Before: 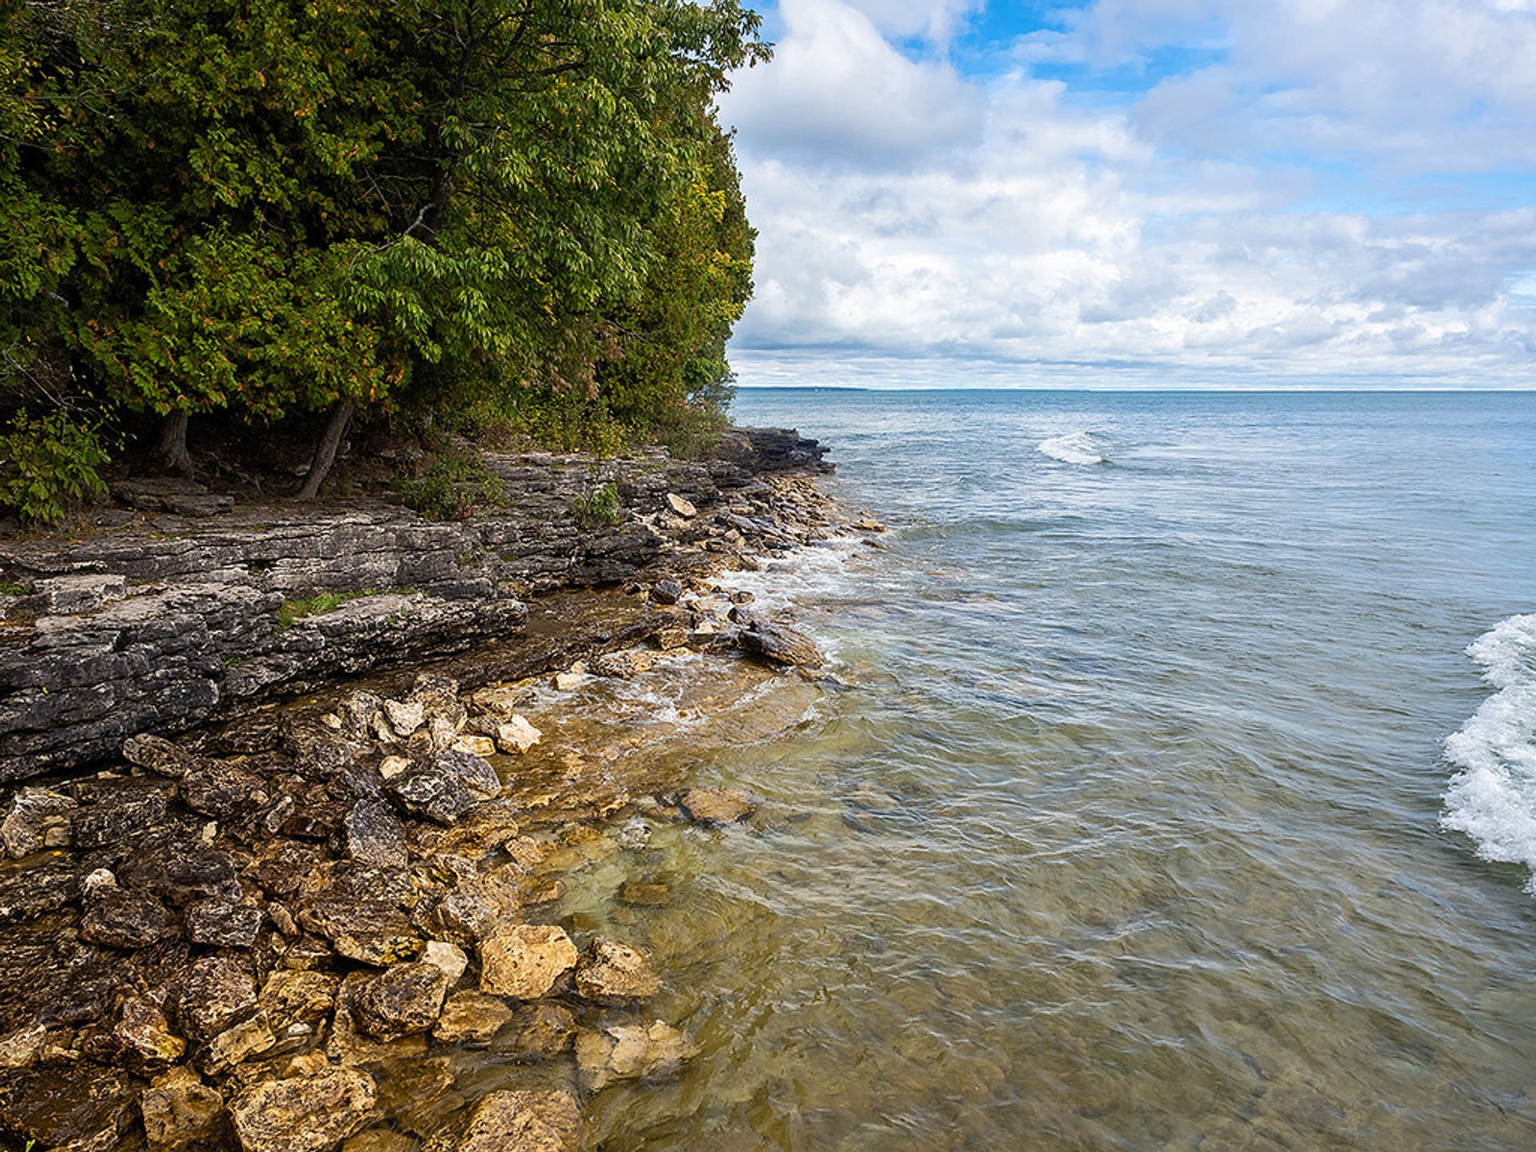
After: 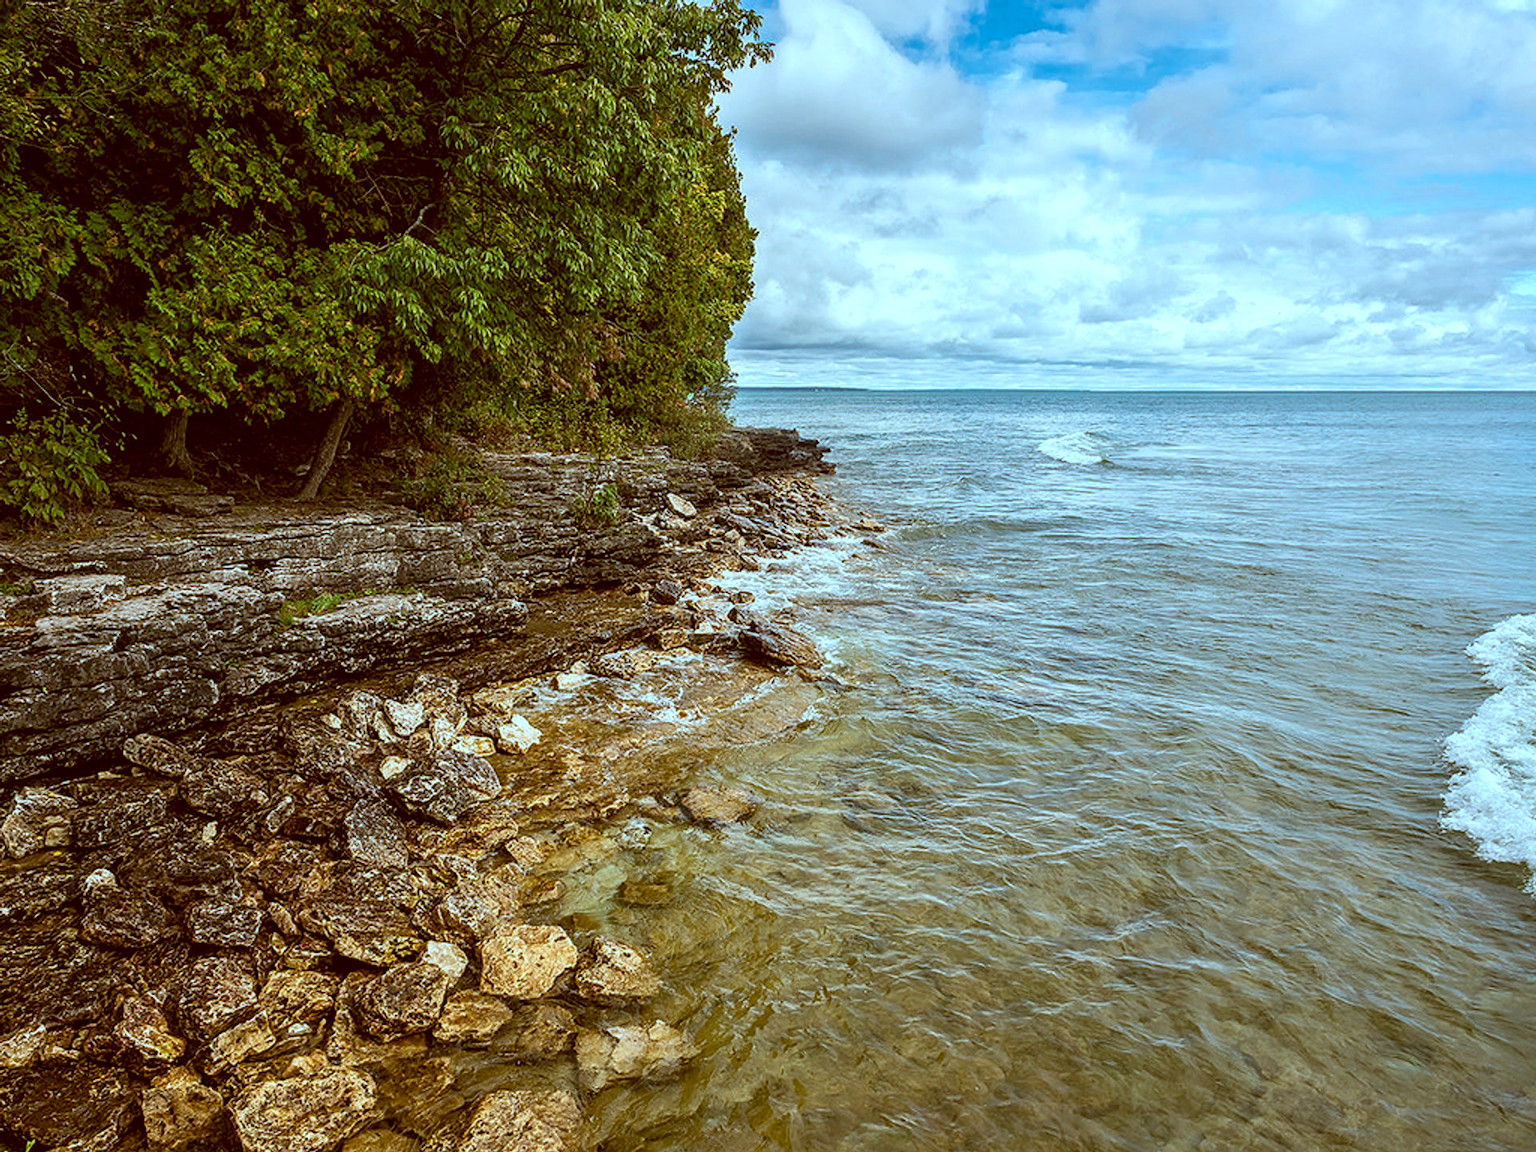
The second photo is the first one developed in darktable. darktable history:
color correction: highlights a* -14.17, highlights b* -16.46, shadows a* 10.52, shadows b* 29.45
local contrast: on, module defaults
tone equalizer: on, module defaults
